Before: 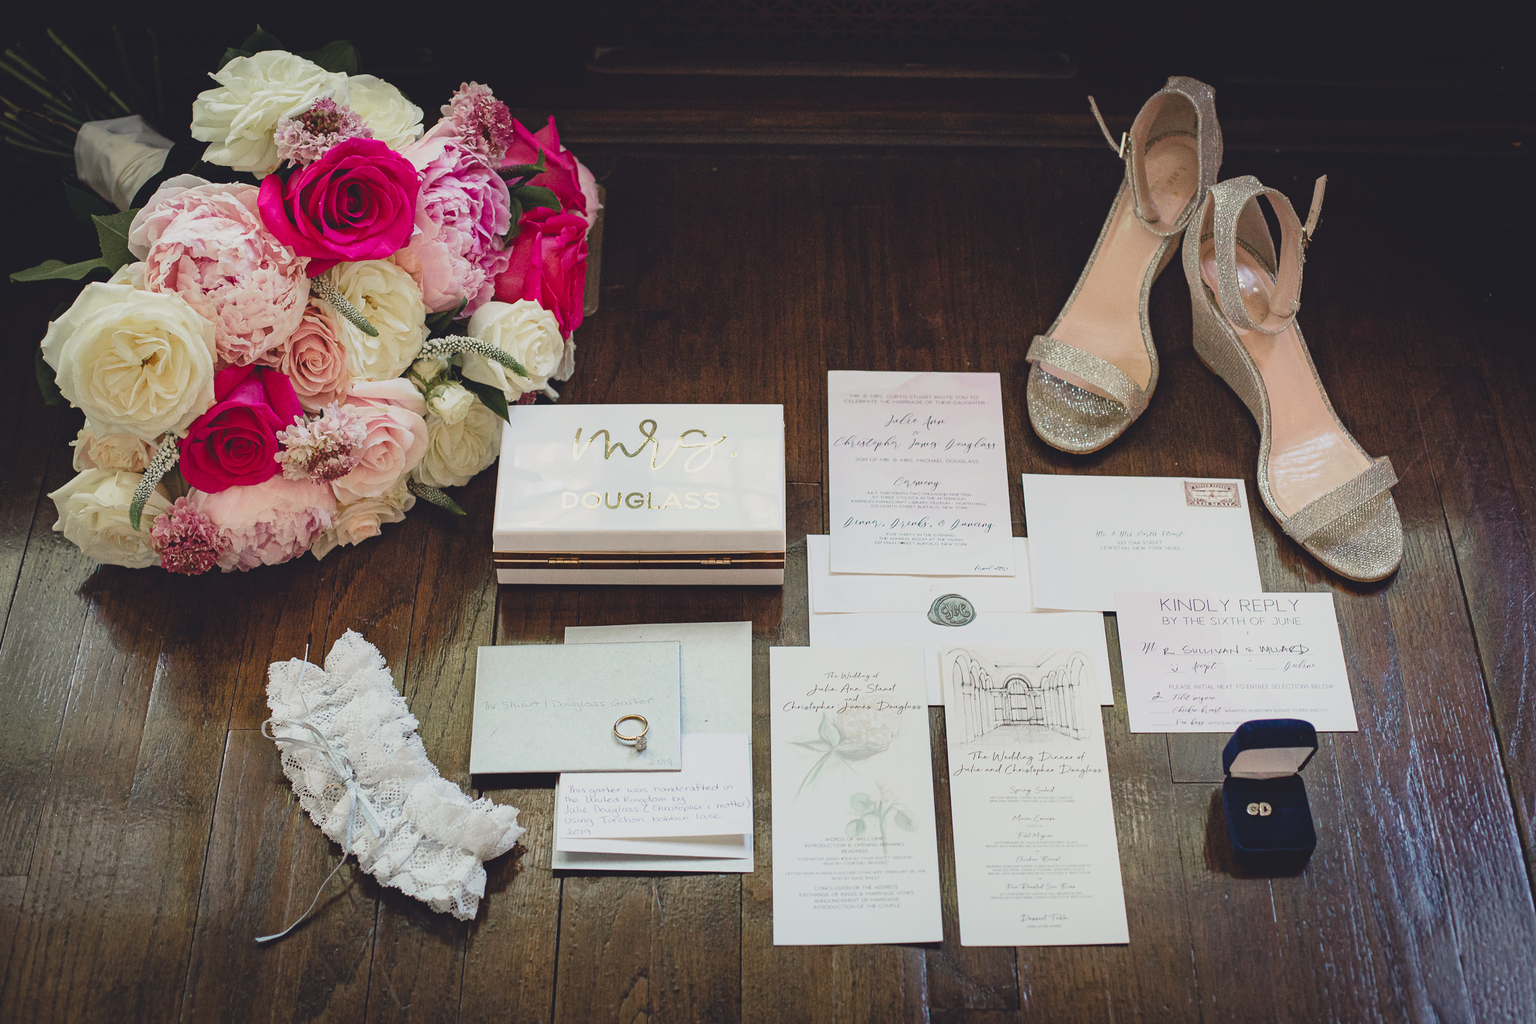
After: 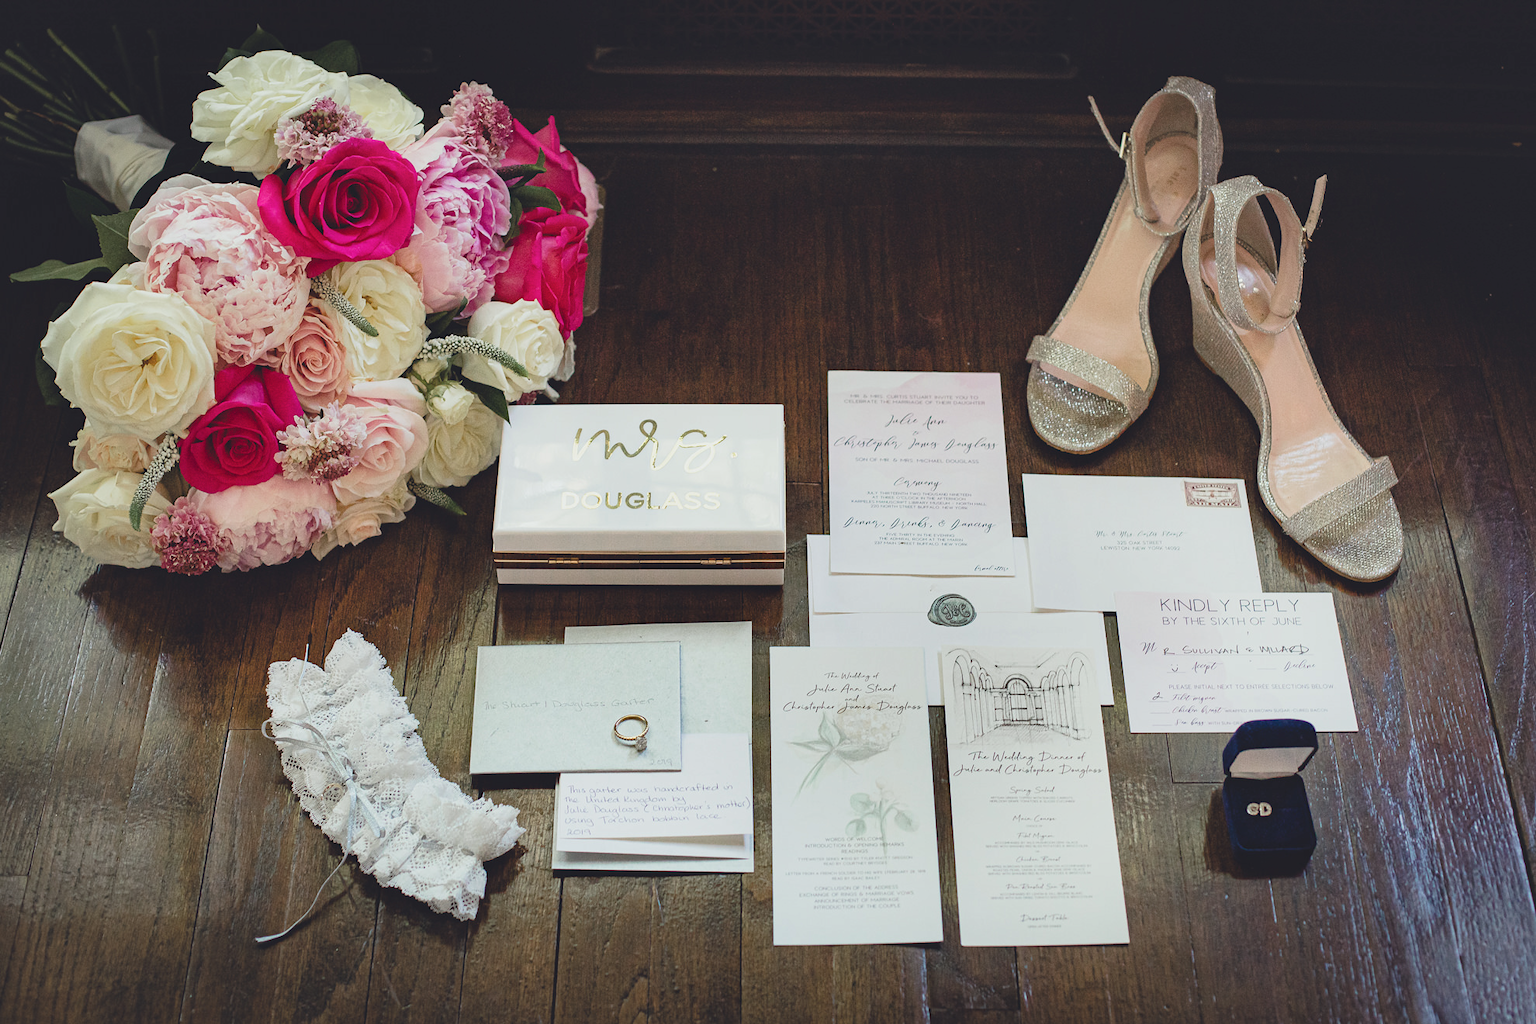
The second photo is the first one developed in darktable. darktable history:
shadows and highlights: radius 171.16, shadows 27, white point adjustment 3.13, highlights -67.95, soften with gaussian
white balance: red 0.978, blue 0.999
